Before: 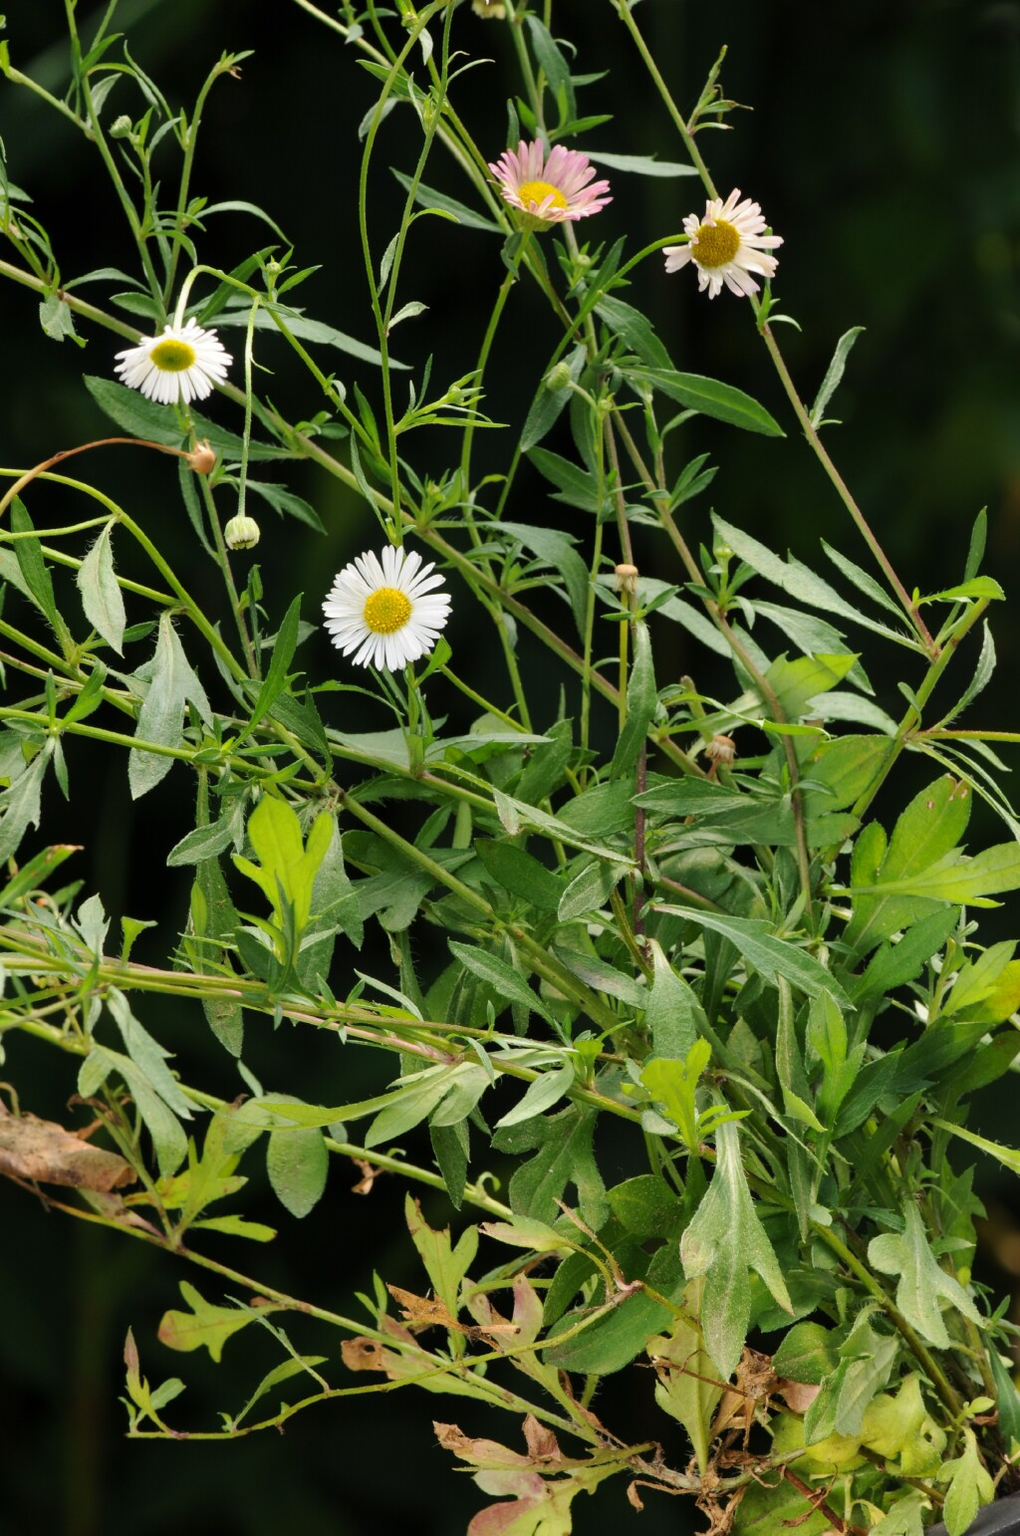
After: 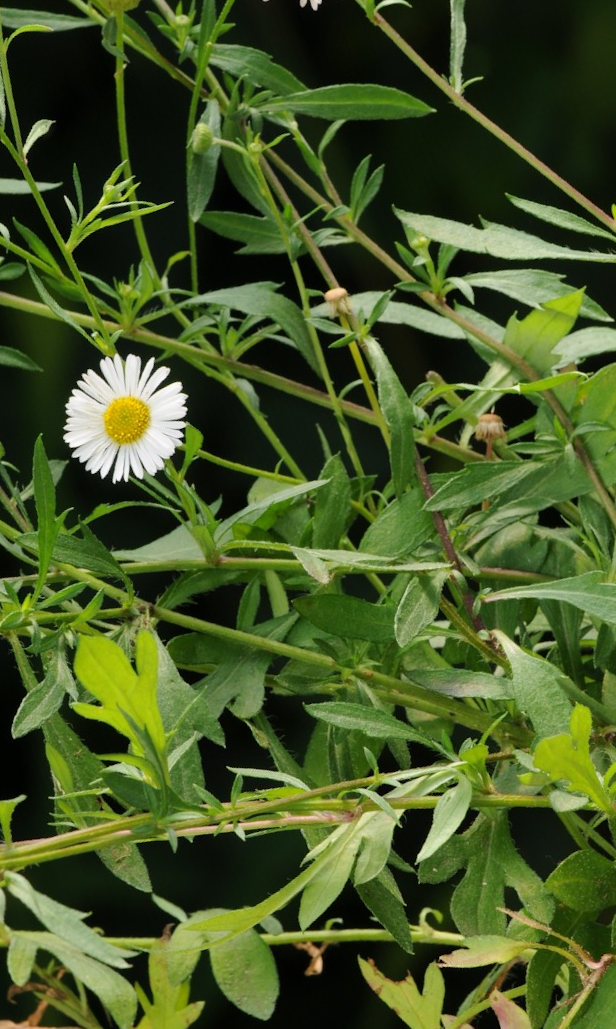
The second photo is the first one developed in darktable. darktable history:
crop and rotate: angle 21.35°, left 6.927%, right 3.957%, bottom 1.182%
